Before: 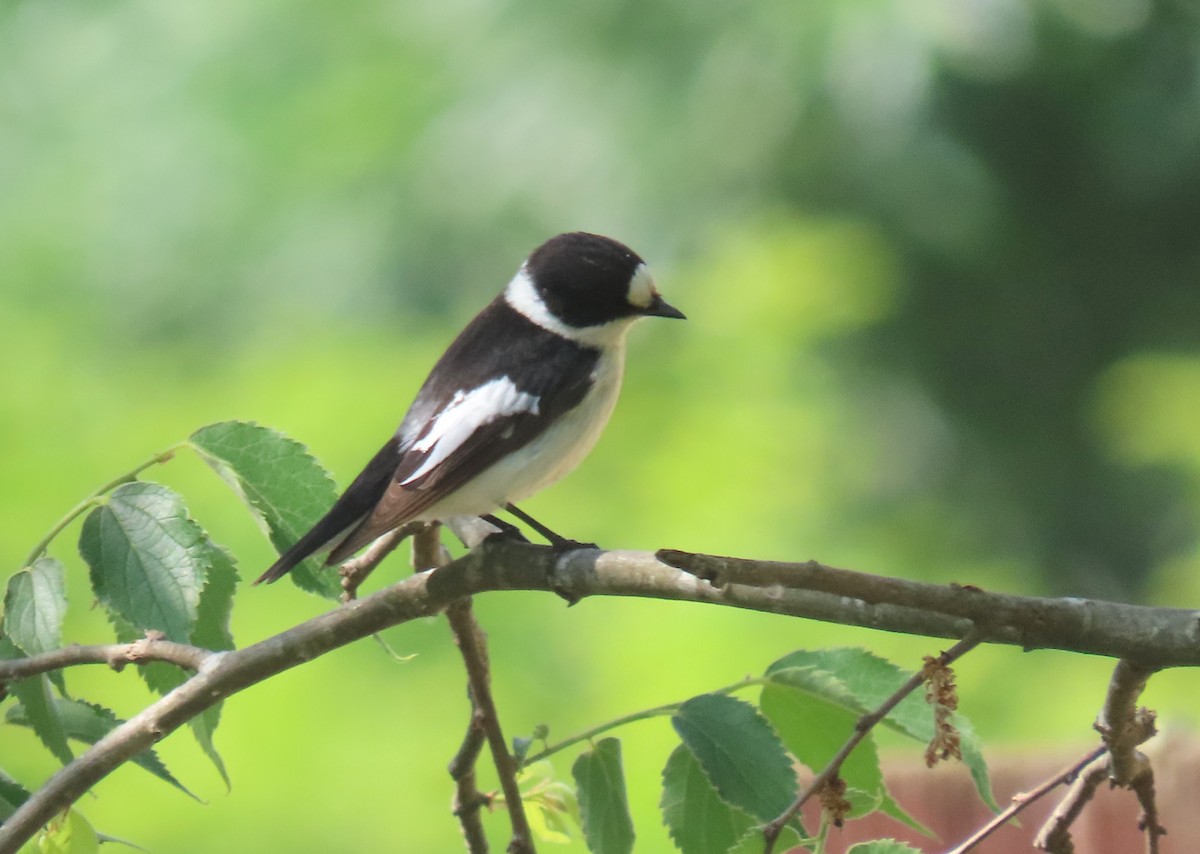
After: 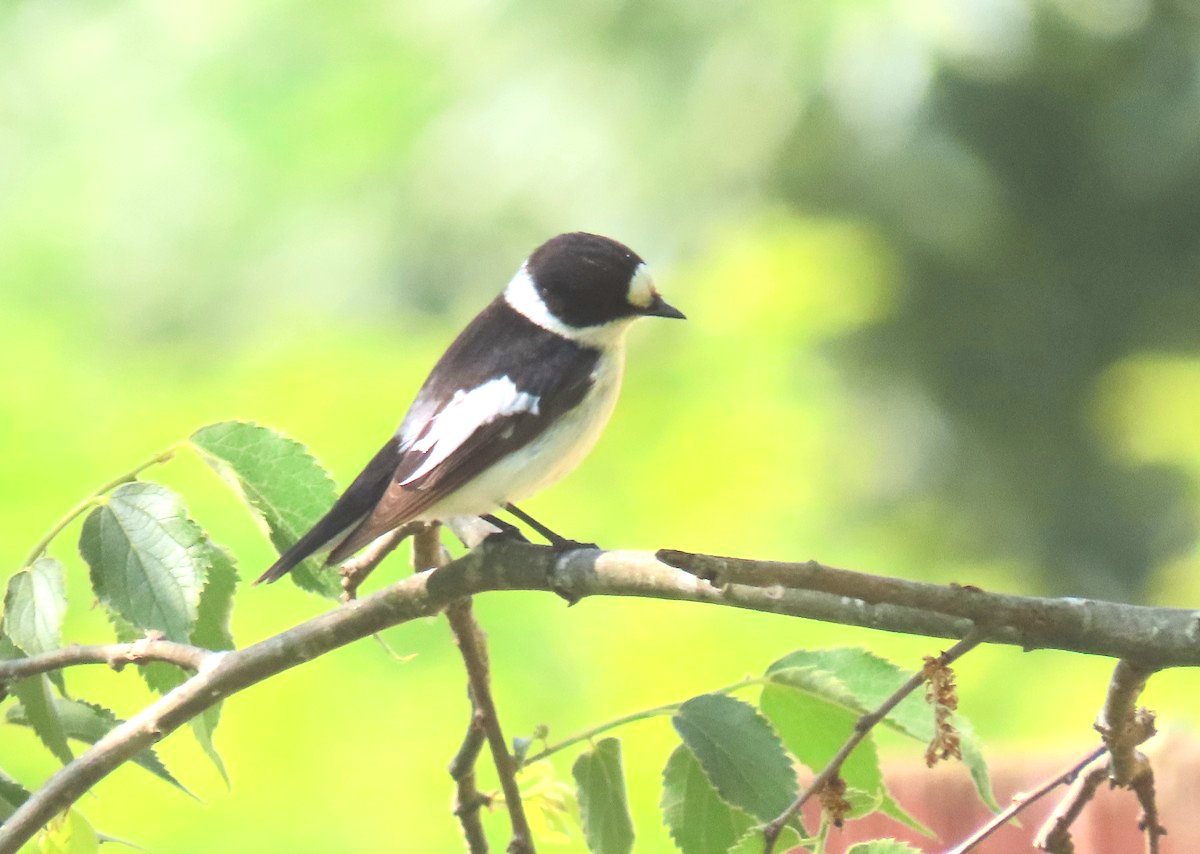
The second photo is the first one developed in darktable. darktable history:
tone curve: curves: ch0 [(0.013, 0) (0.061, 0.068) (0.239, 0.256) (0.502, 0.505) (0.683, 0.676) (0.761, 0.773) (0.858, 0.858) (0.987, 0.945)]; ch1 [(0, 0) (0.172, 0.123) (0.304, 0.288) (0.414, 0.44) (0.472, 0.473) (0.502, 0.508) (0.521, 0.528) (0.583, 0.595) (0.654, 0.673) (0.728, 0.761) (1, 1)]; ch2 [(0, 0) (0.411, 0.424) (0.485, 0.476) (0.502, 0.502) (0.553, 0.557) (0.57, 0.576) (1, 1)], color space Lab, independent channels, preserve colors none
exposure: black level correction -0.005, exposure 1 EV, compensate highlight preservation false
